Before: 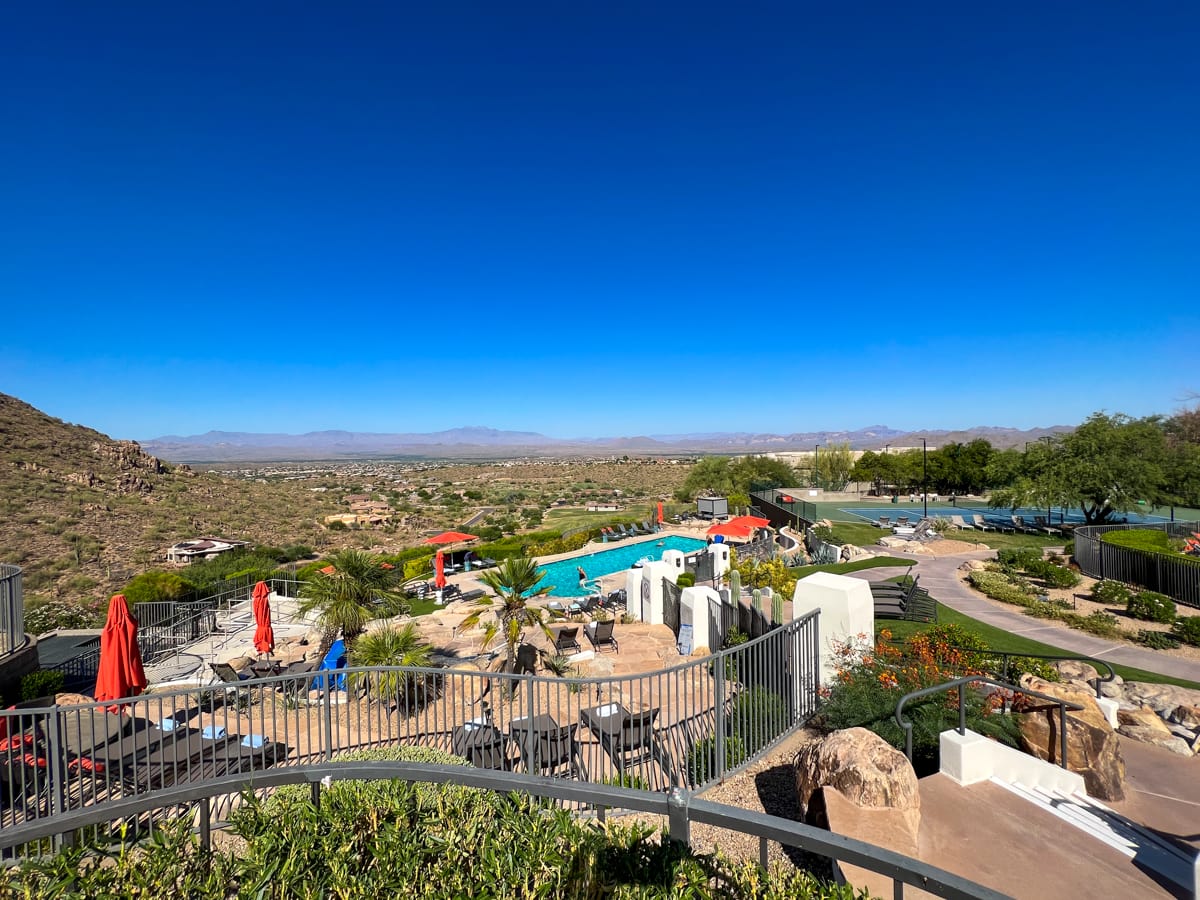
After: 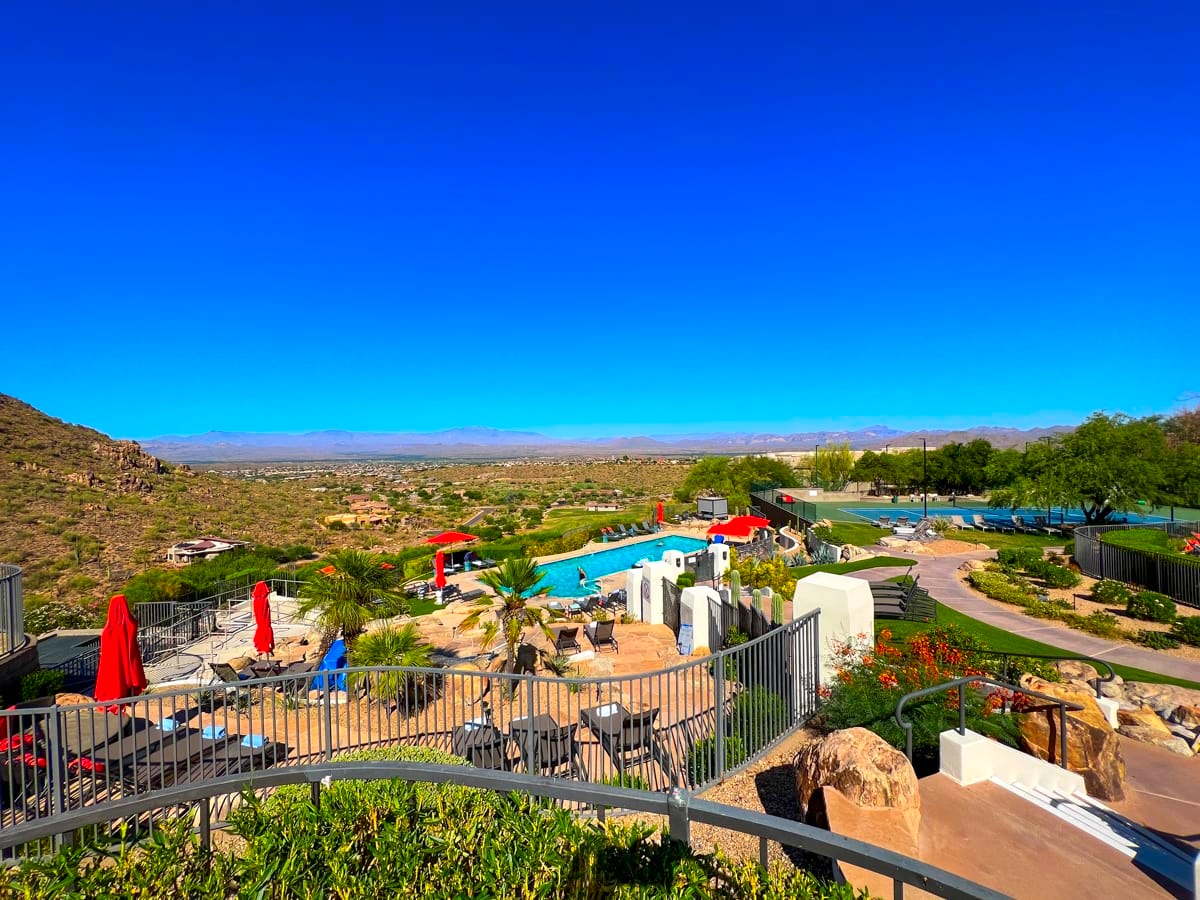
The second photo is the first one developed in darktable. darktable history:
color correction: highlights b* 0.022, saturation 1.79
